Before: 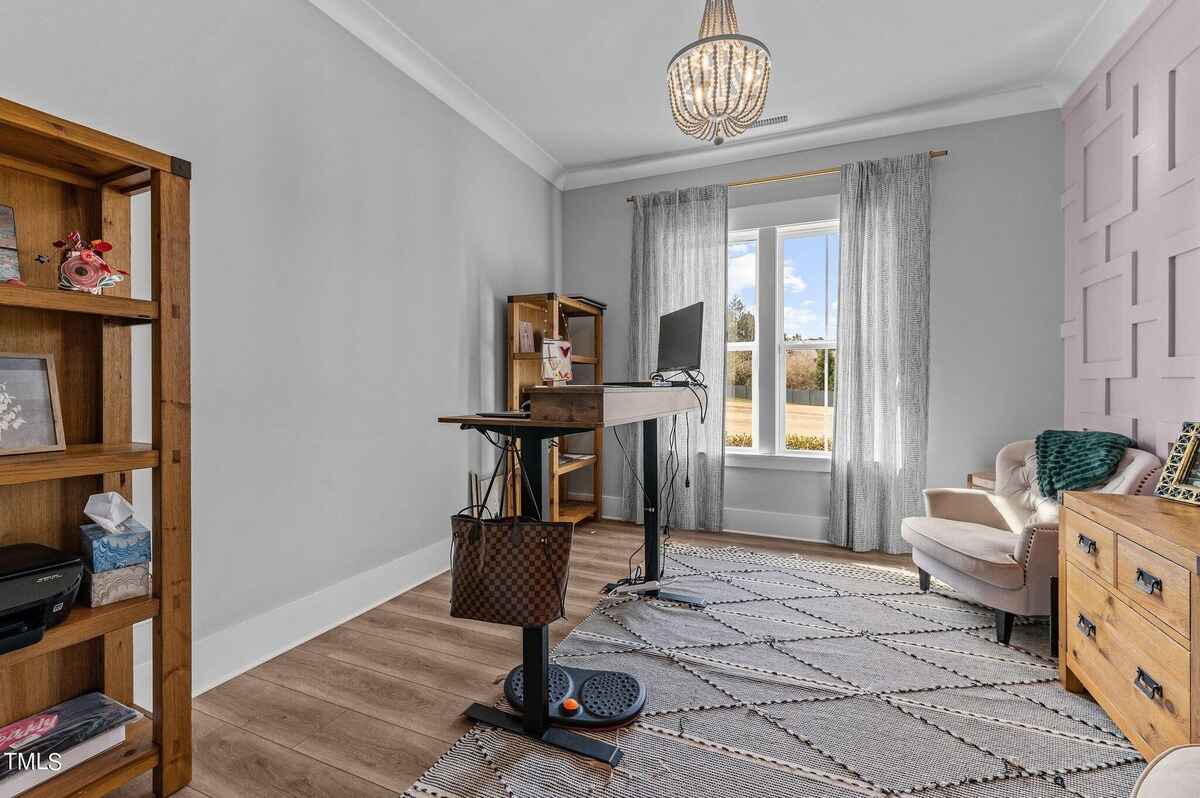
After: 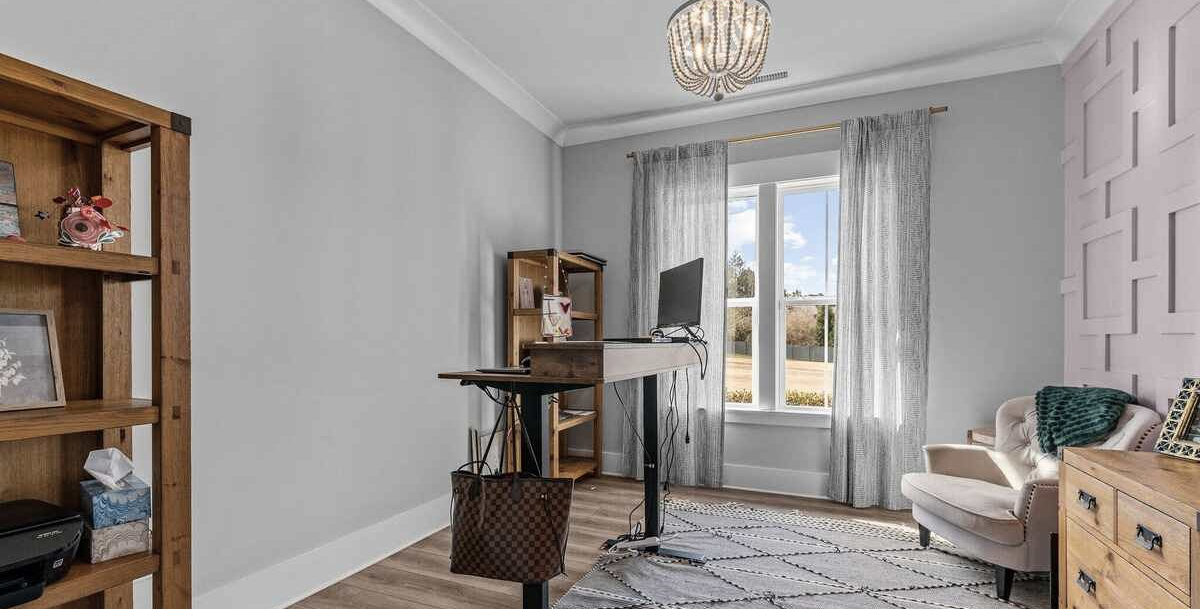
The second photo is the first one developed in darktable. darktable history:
crop: top 5.58%, bottom 17.999%
contrast brightness saturation: contrast 0.06, brightness -0.005, saturation -0.248
